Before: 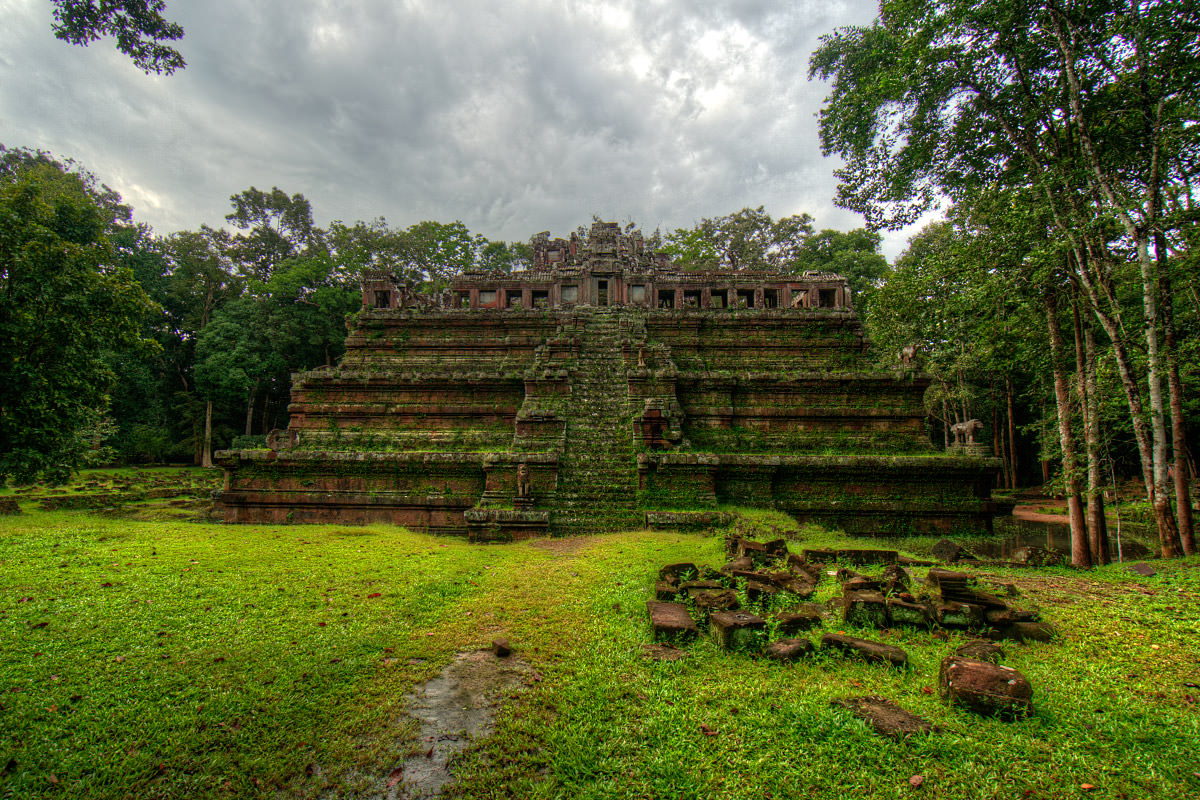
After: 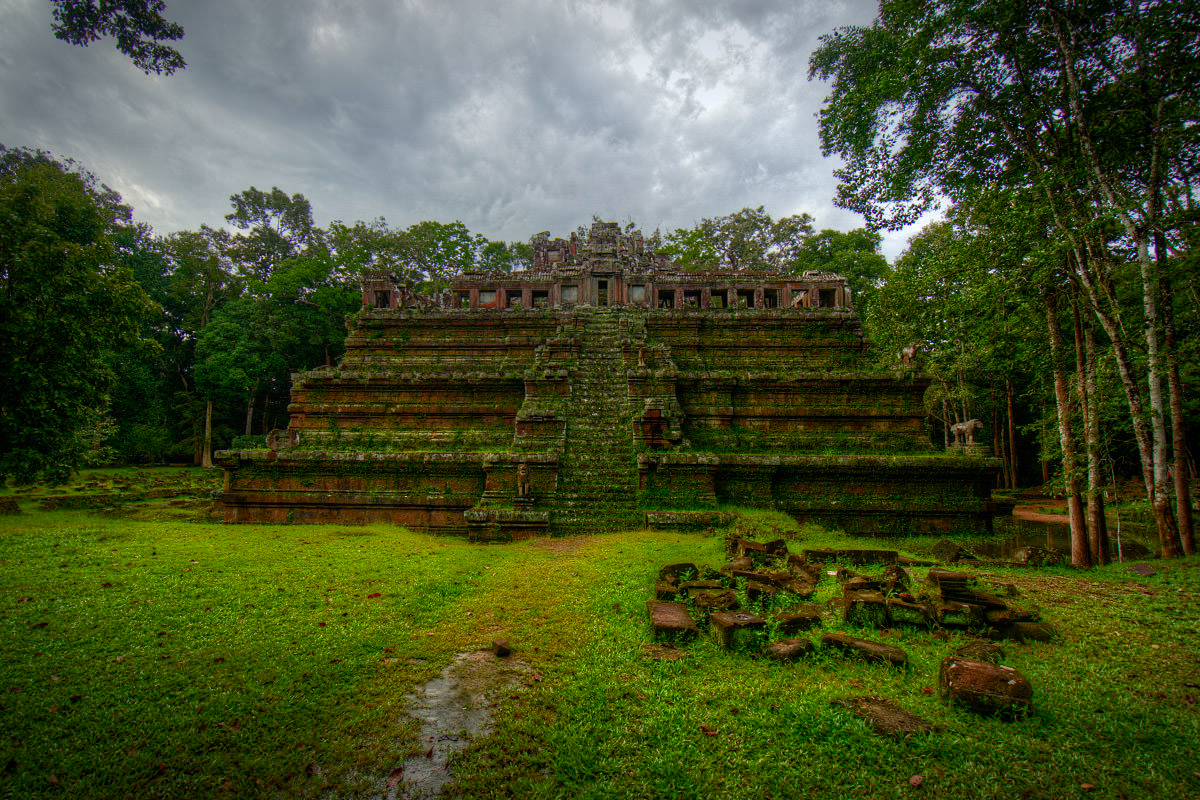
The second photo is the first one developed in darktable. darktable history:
vignetting: fall-off start 70.97%, brightness -0.584, saturation -0.118, width/height ratio 1.333
color zones: curves: ch0 [(0, 0.425) (0.143, 0.422) (0.286, 0.42) (0.429, 0.419) (0.571, 0.419) (0.714, 0.42) (0.857, 0.422) (1, 0.425)]
color balance rgb: perceptual saturation grading › global saturation 20%, perceptual saturation grading › highlights -25%, perceptual saturation grading › shadows 25%
white balance: red 0.974, blue 1.044
